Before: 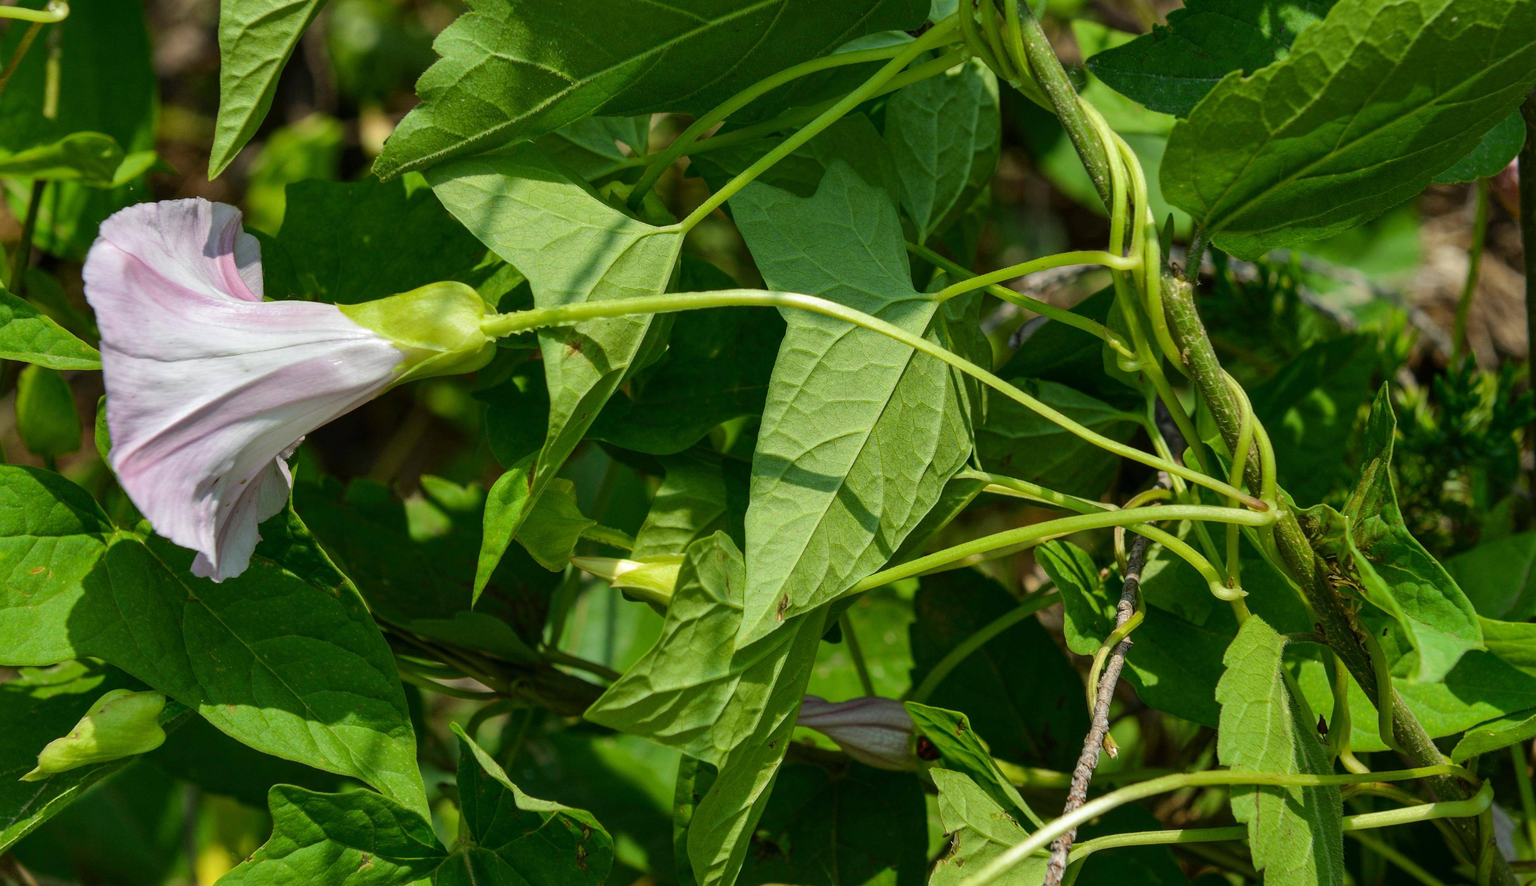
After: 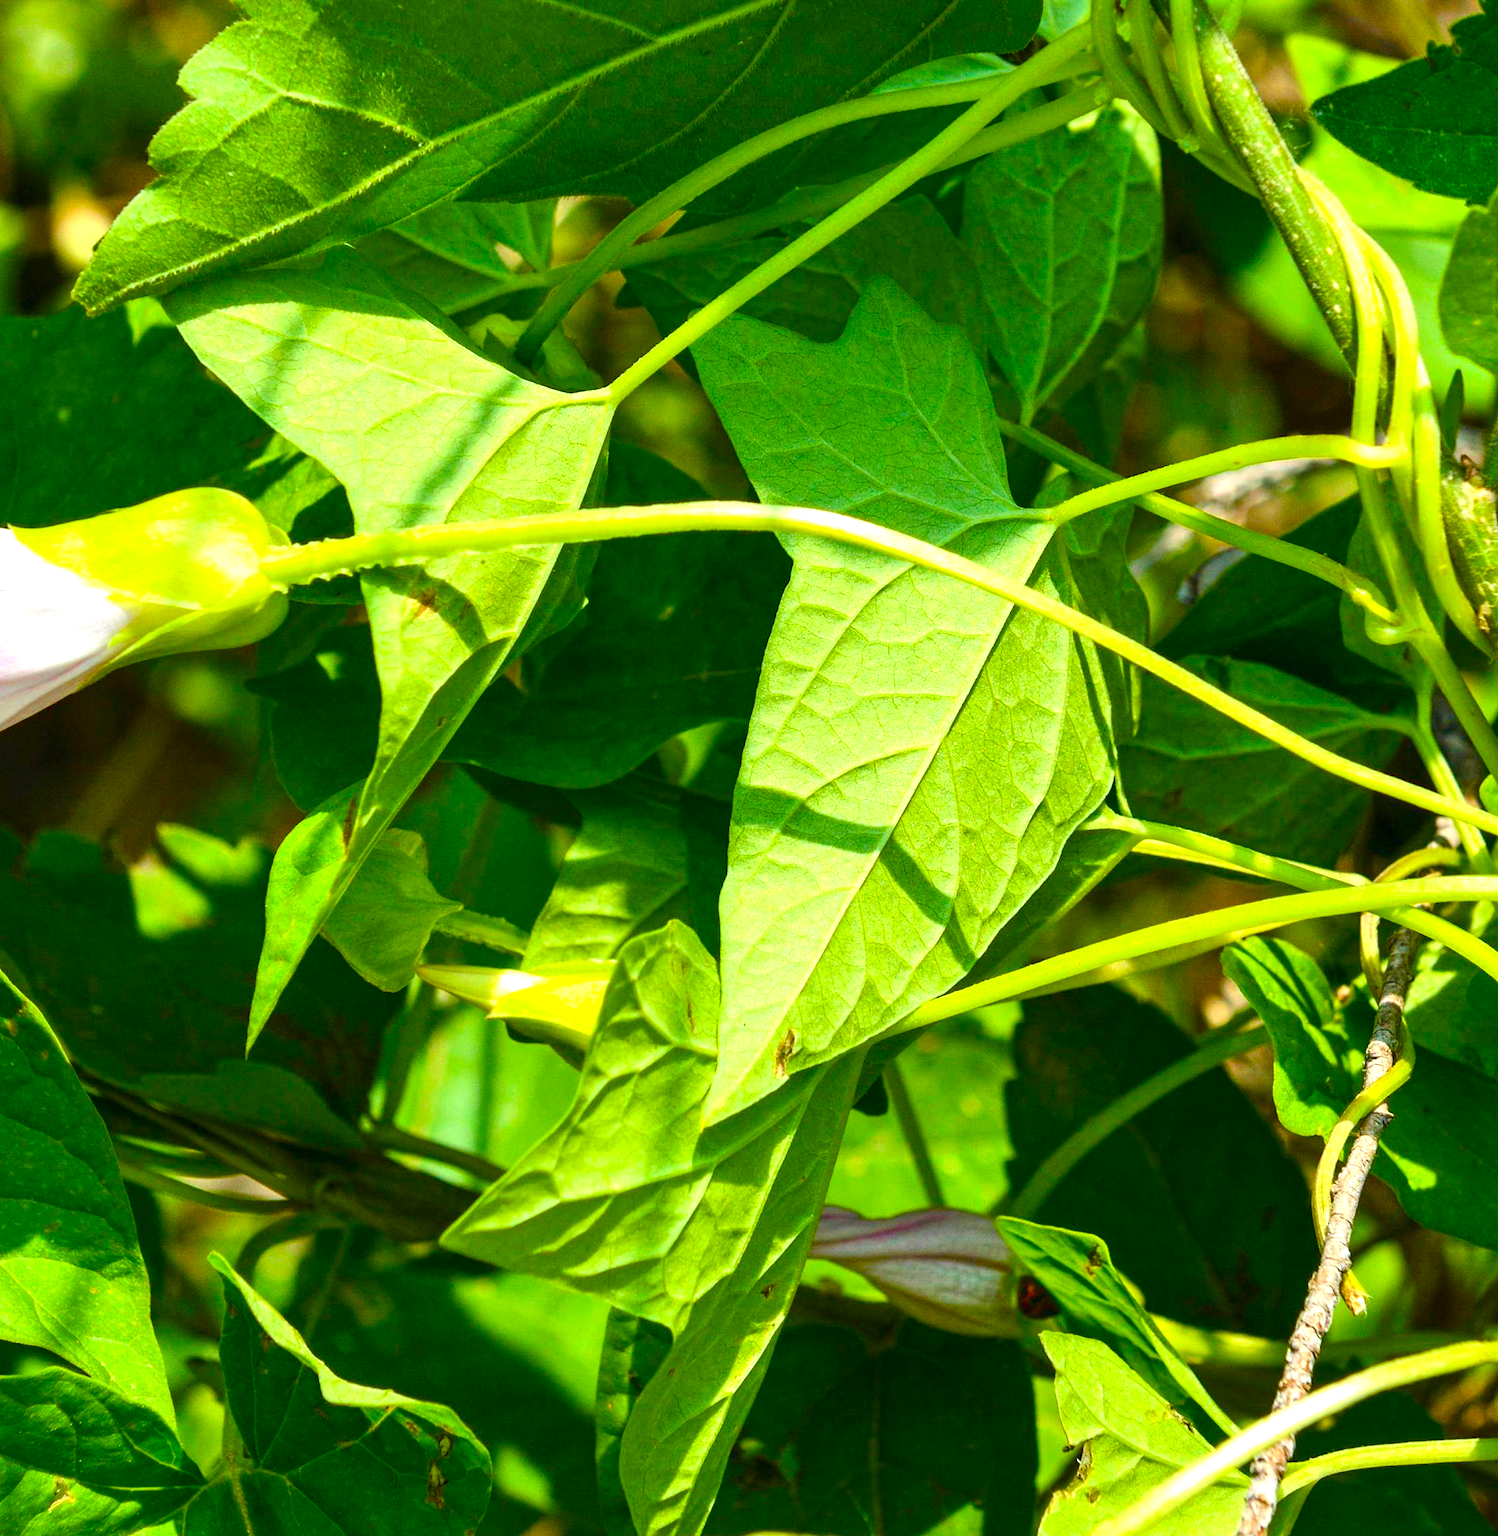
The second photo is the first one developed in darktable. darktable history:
white balance: emerald 1
crop: left 21.496%, right 22.254%
color balance rgb: perceptual saturation grading › global saturation 20%, perceptual saturation grading › highlights -25%, perceptual saturation grading › shadows 50.52%, global vibrance 40.24%
color correction: highlights a* -0.137, highlights b* 0.137
contrast brightness saturation: contrast 0.1, brightness 0.02, saturation 0.02
exposure: black level correction 0, exposure 1.2 EV, compensate highlight preservation false
color zones: curves: ch1 [(0.25, 0.5) (0.747, 0.71)]
